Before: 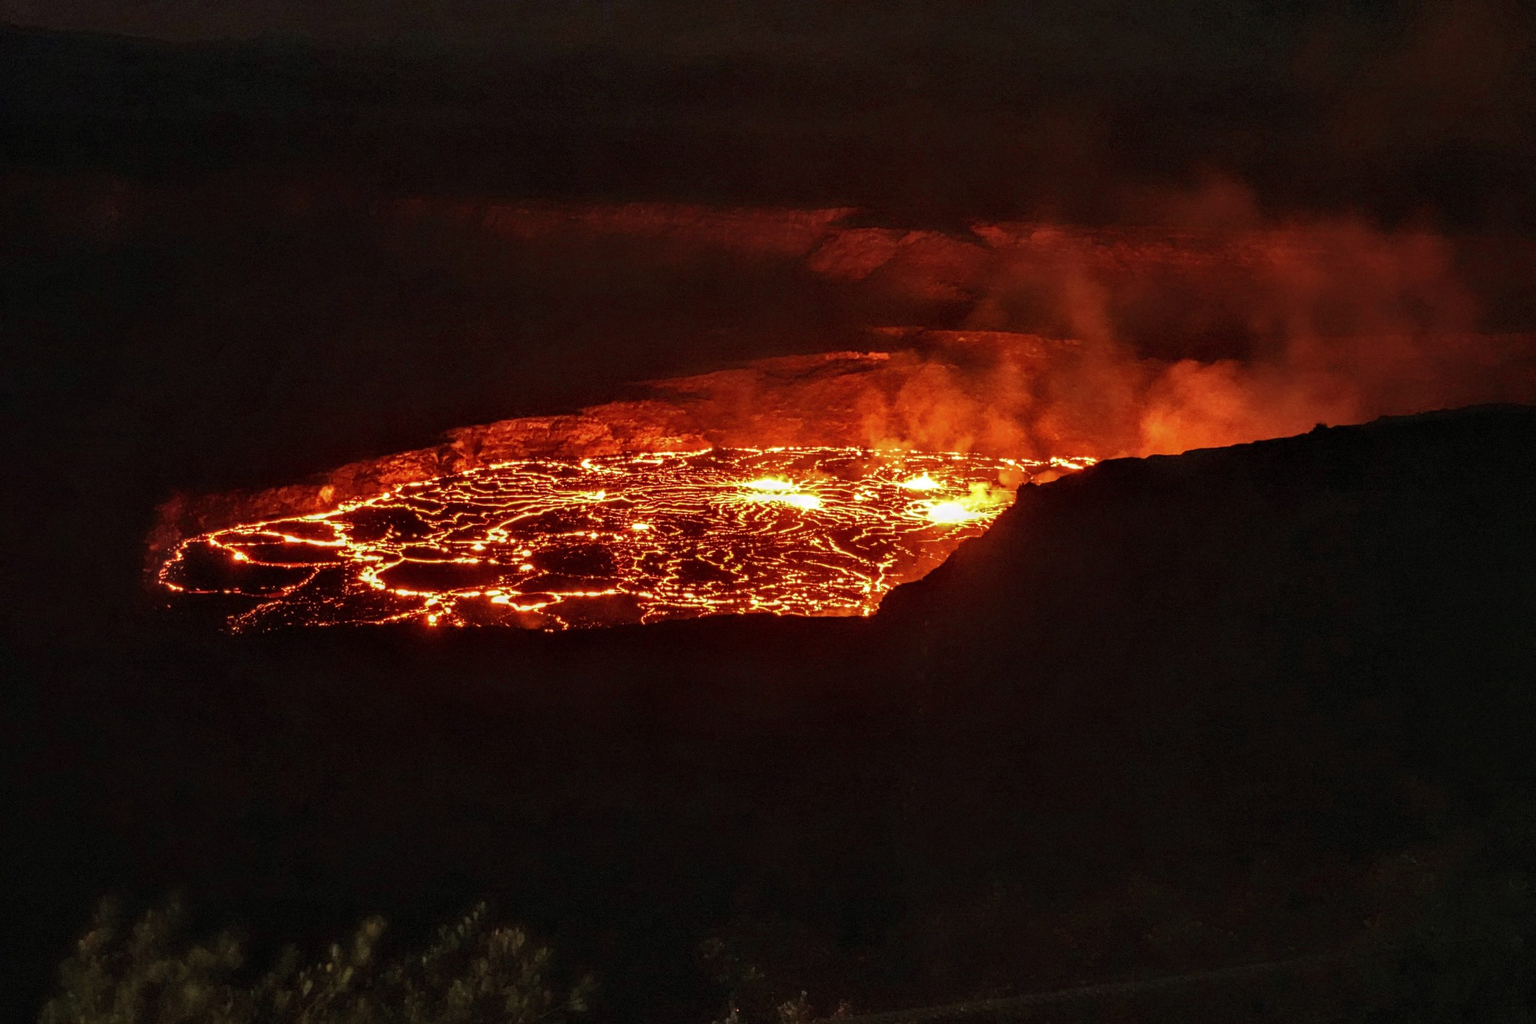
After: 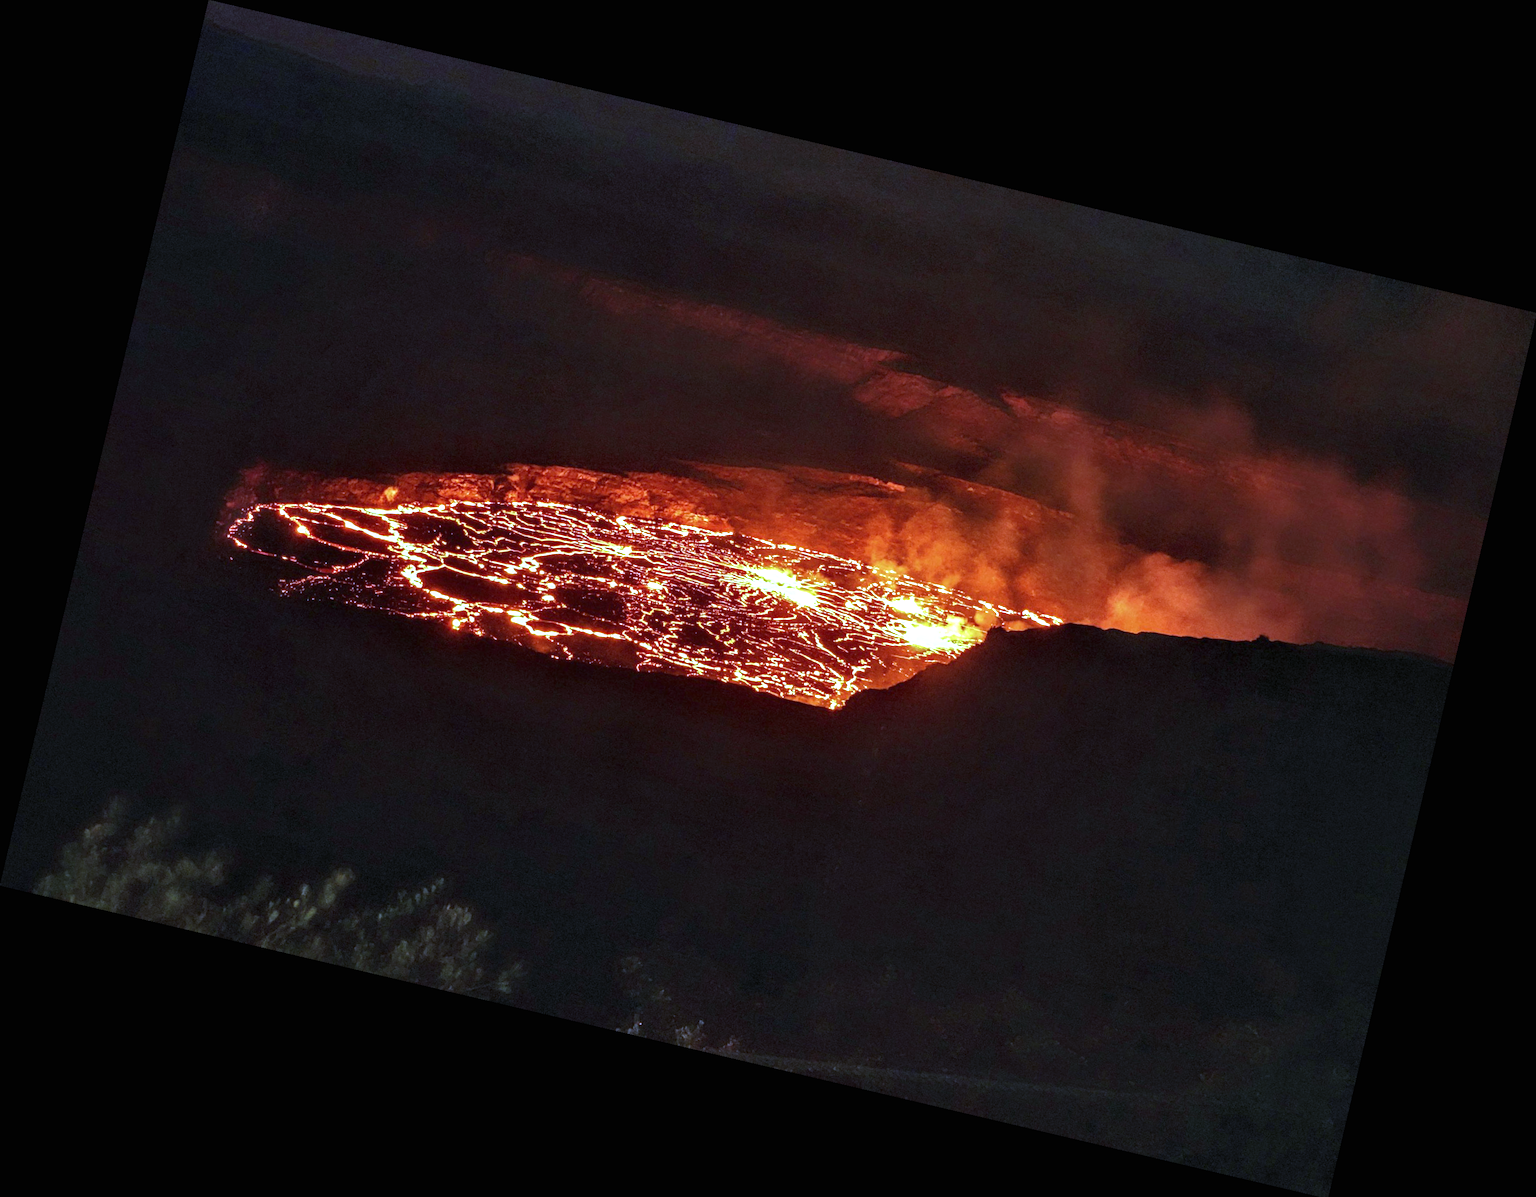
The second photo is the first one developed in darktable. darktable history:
white balance: red 0.766, blue 1.537
exposure: black level correction 0, exposure 1 EV, compensate exposure bias true, compensate highlight preservation false
rotate and perspective: rotation 13.27°, automatic cropping off
